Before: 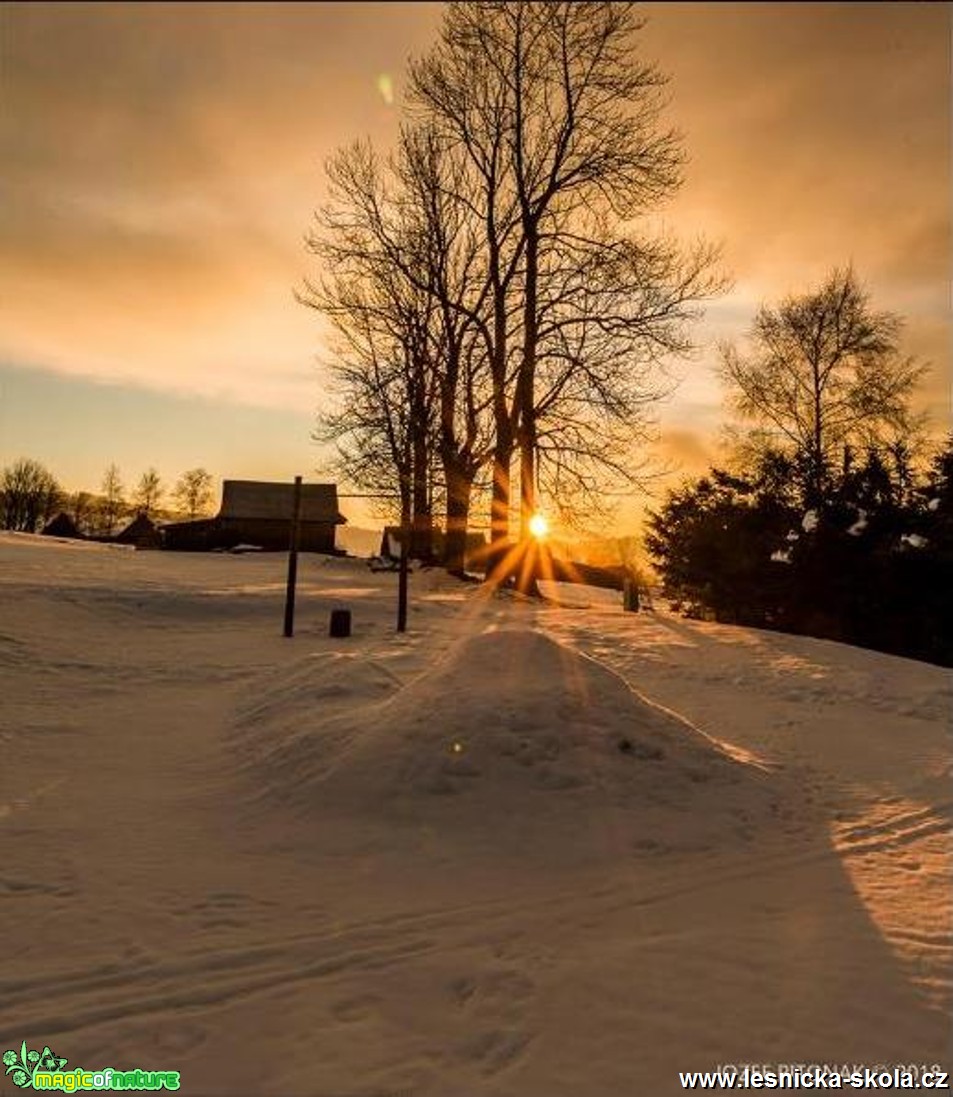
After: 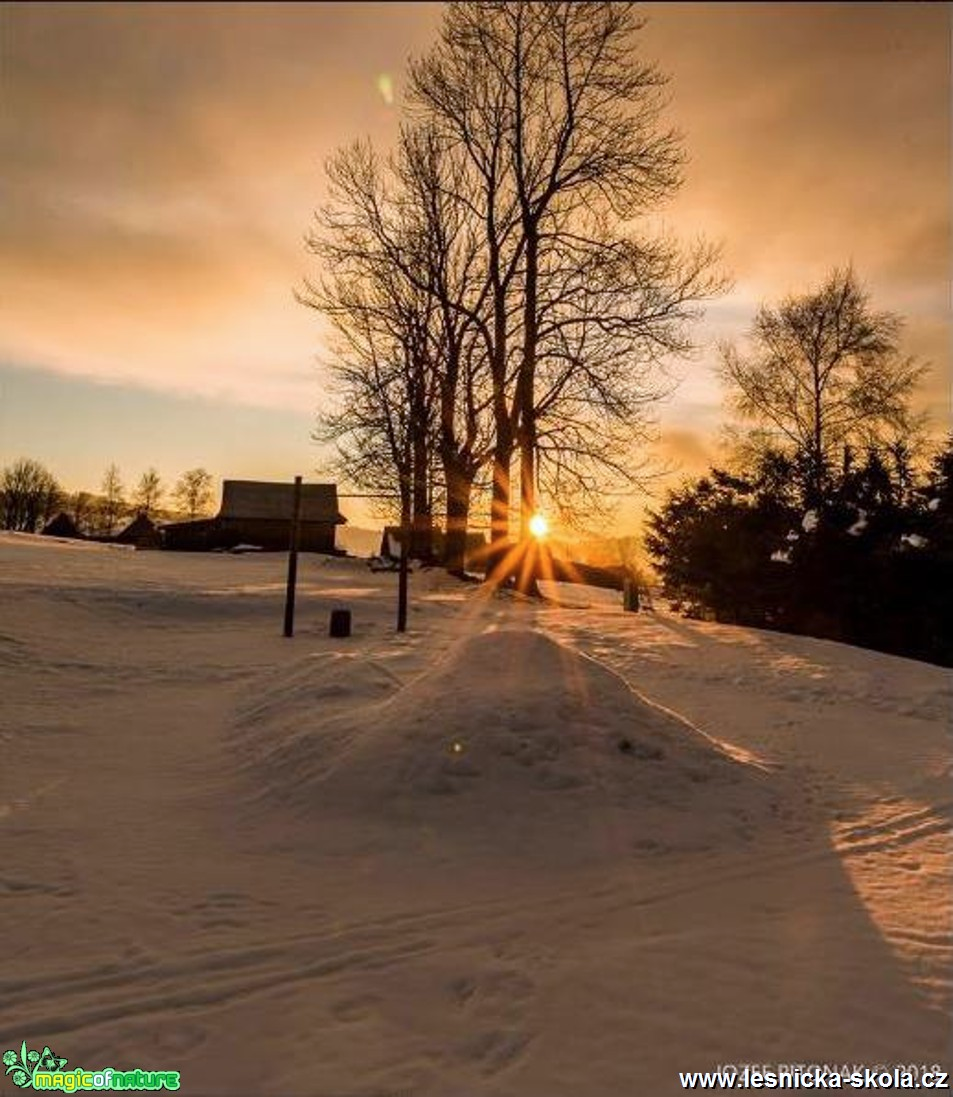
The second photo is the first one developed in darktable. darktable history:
color calibration: gray › normalize channels true, illuminant as shot in camera, x 0.358, y 0.373, temperature 4628.91 K, gamut compression 0.028
